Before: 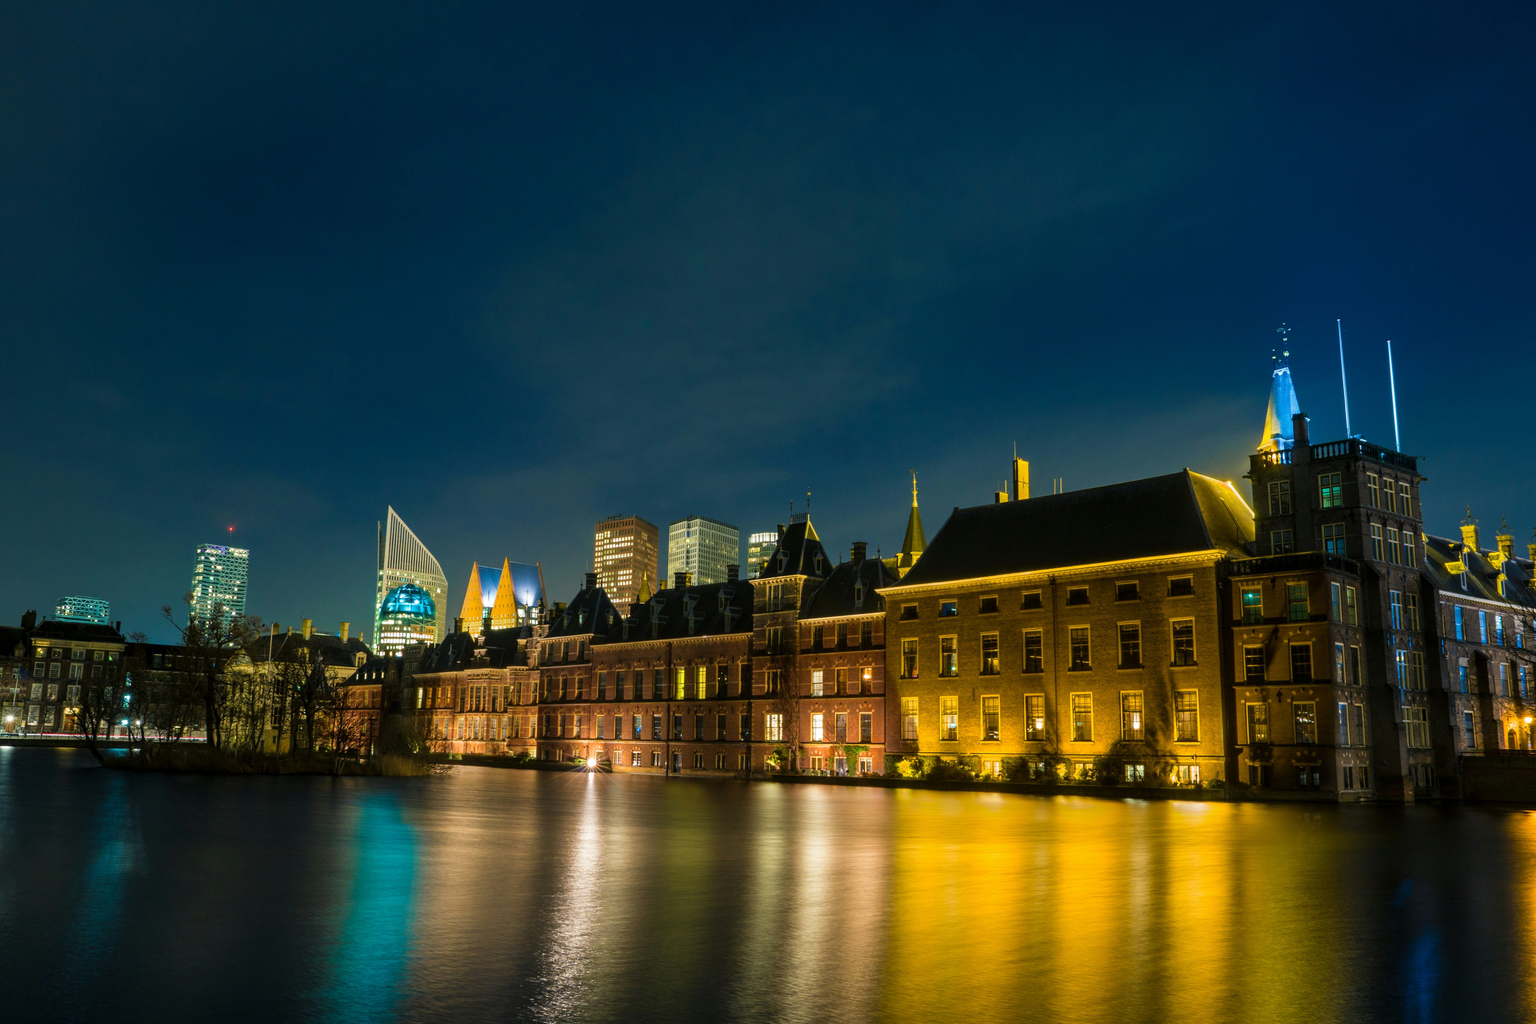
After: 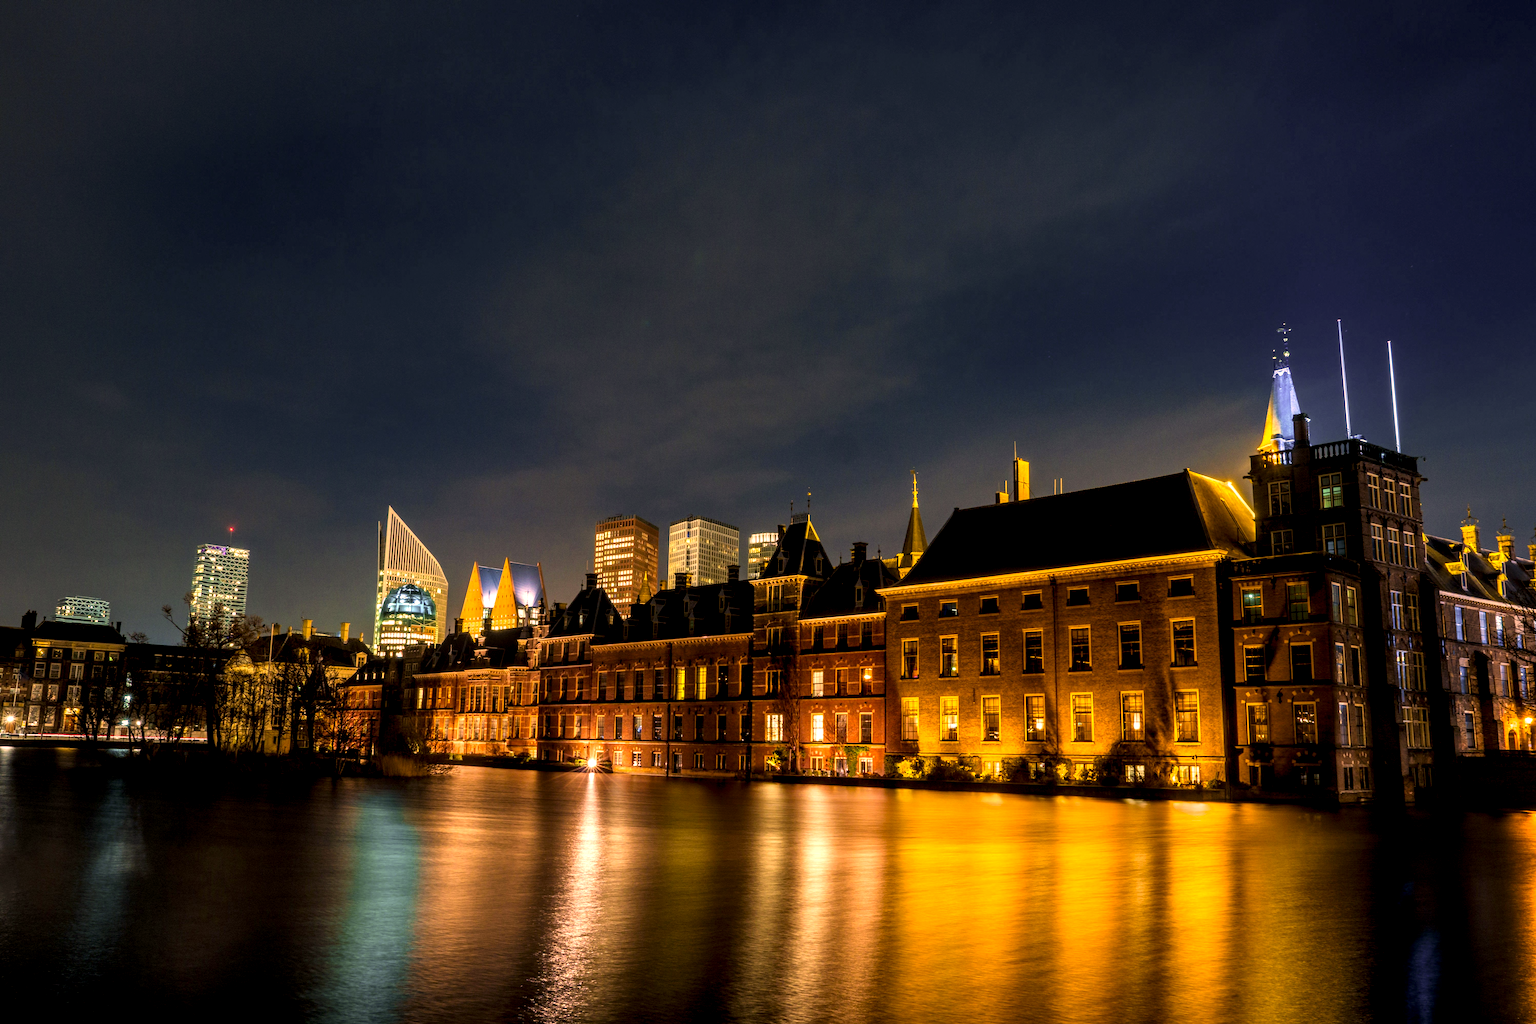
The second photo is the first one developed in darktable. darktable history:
local contrast: highlights 60%, shadows 60%, detail 160%
rgb levels: mode RGB, independent channels, levels [[0, 0.5, 1], [0, 0.521, 1], [0, 0.536, 1]]
color correction: highlights a* 21.16, highlights b* 19.61
